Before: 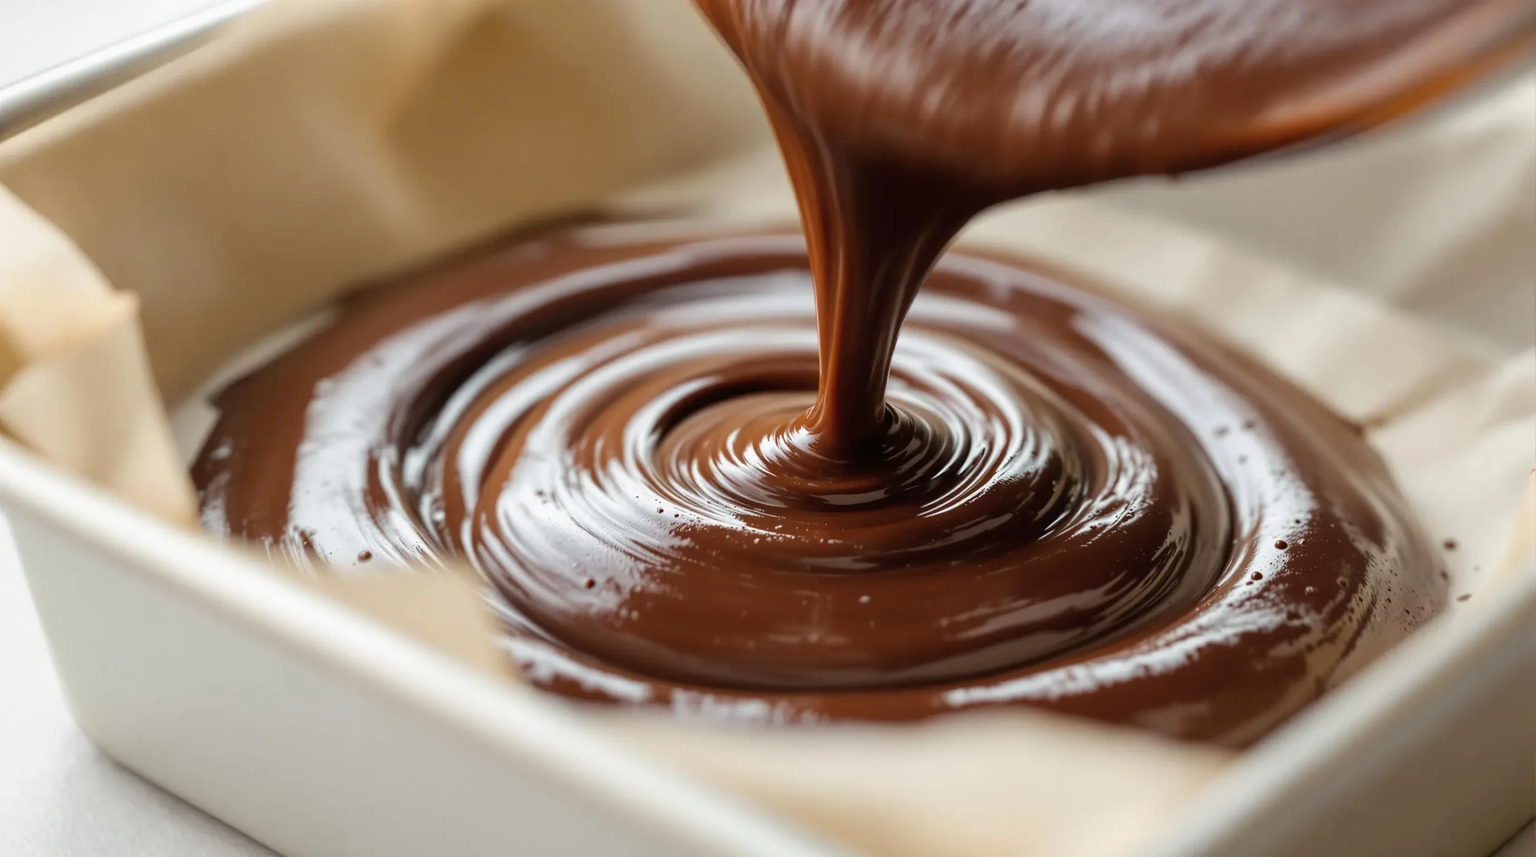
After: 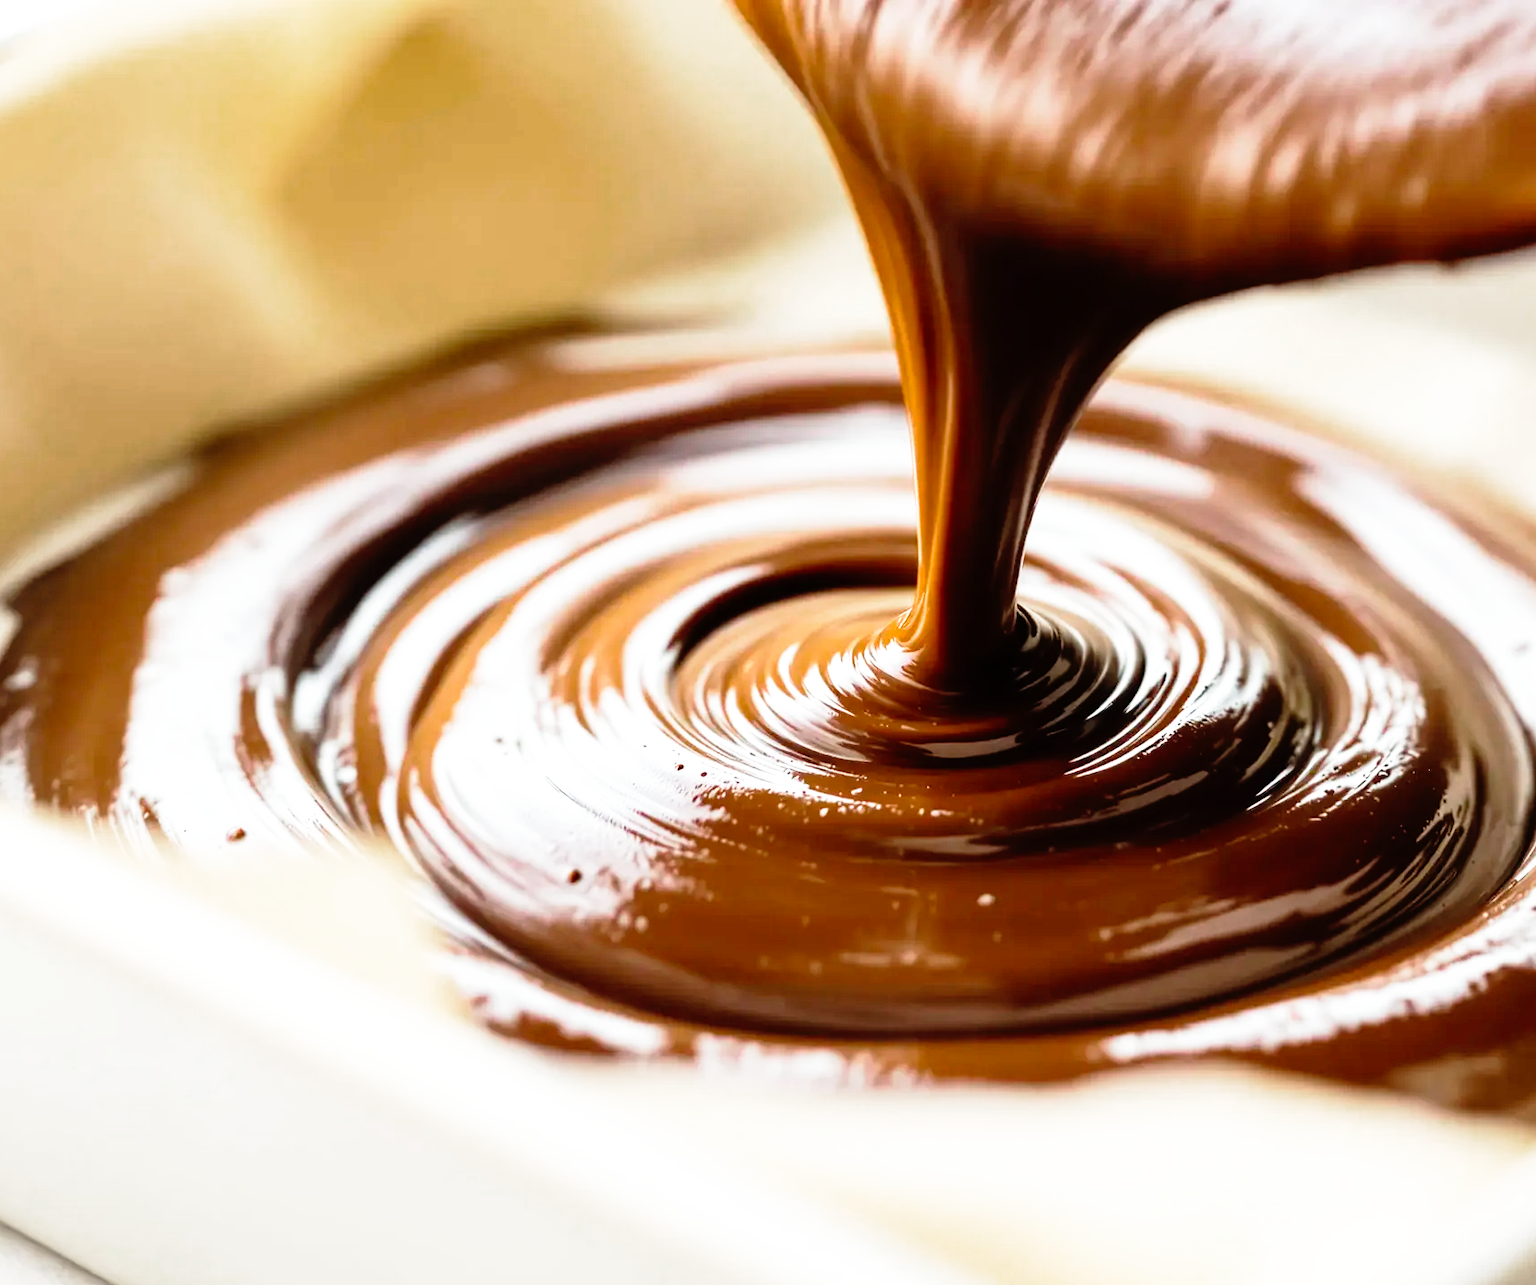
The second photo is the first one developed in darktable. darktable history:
base curve: curves: ch0 [(0, 0) (0.012, 0.01) (0.073, 0.168) (0.31, 0.711) (0.645, 0.957) (1, 1)], preserve colors none
color balance rgb: linear chroma grading › global chroma 10%, global vibrance 10%, contrast 15%, saturation formula JzAzBz (2021)
color zones: curves: ch0 [(0, 0.558) (0.143, 0.548) (0.286, 0.447) (0.429, 0.259) (0.571, 0.5) (0.714, 0.5) (0.857, 0.593) (1, 0.558)]; ch1 [(0, 0.543) (0.01, 0.544) (0.12, 0.492) (0.248, 0.458) (0.5, 0.534) (0.748, 0.5) (0.99, 0.469) (1, 0.543)]; ch2 [(0, 0.507) (0.143, 0.522) (0.286, 0.505) (0.429, 0.5) (0.571, 0.5) (0.714, 0.5) (0.857, 0.5) (1, 0.507)]
crop and rotate: left 13.537%, right 19.796%
